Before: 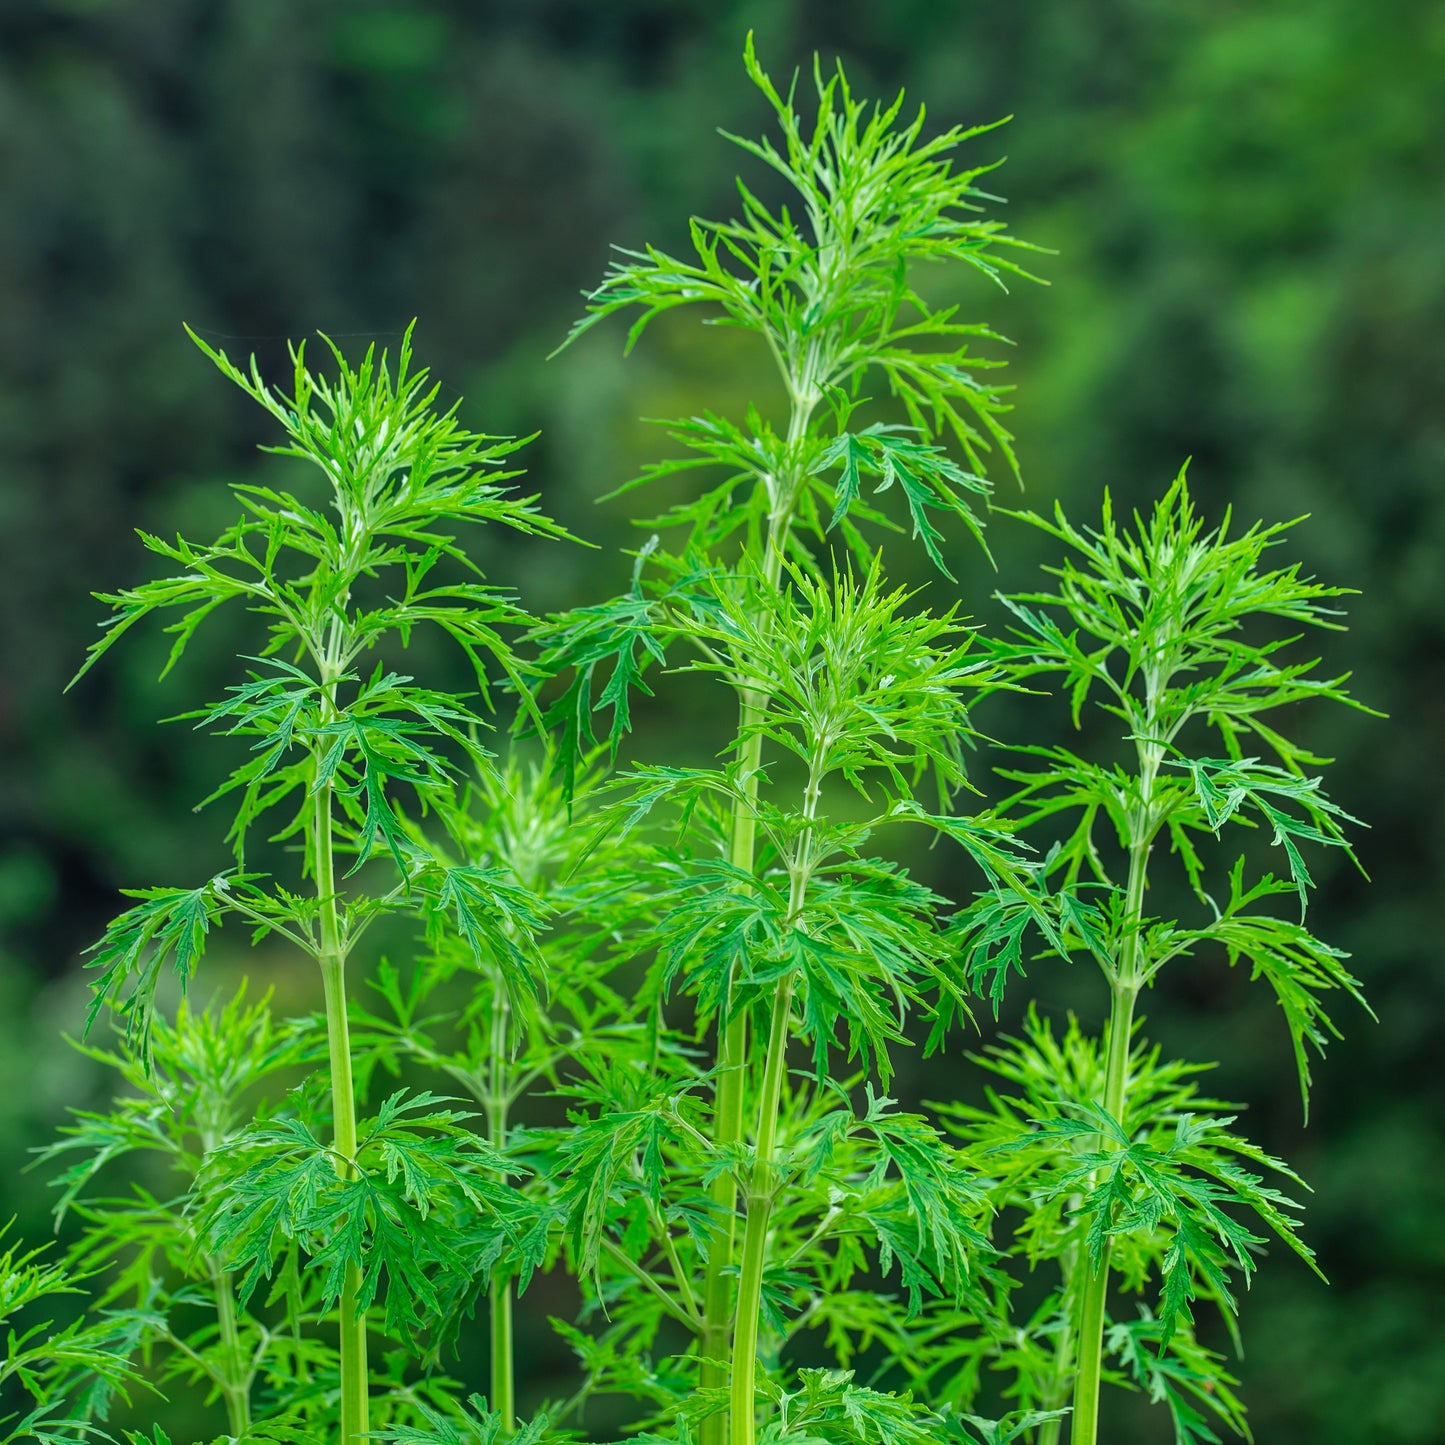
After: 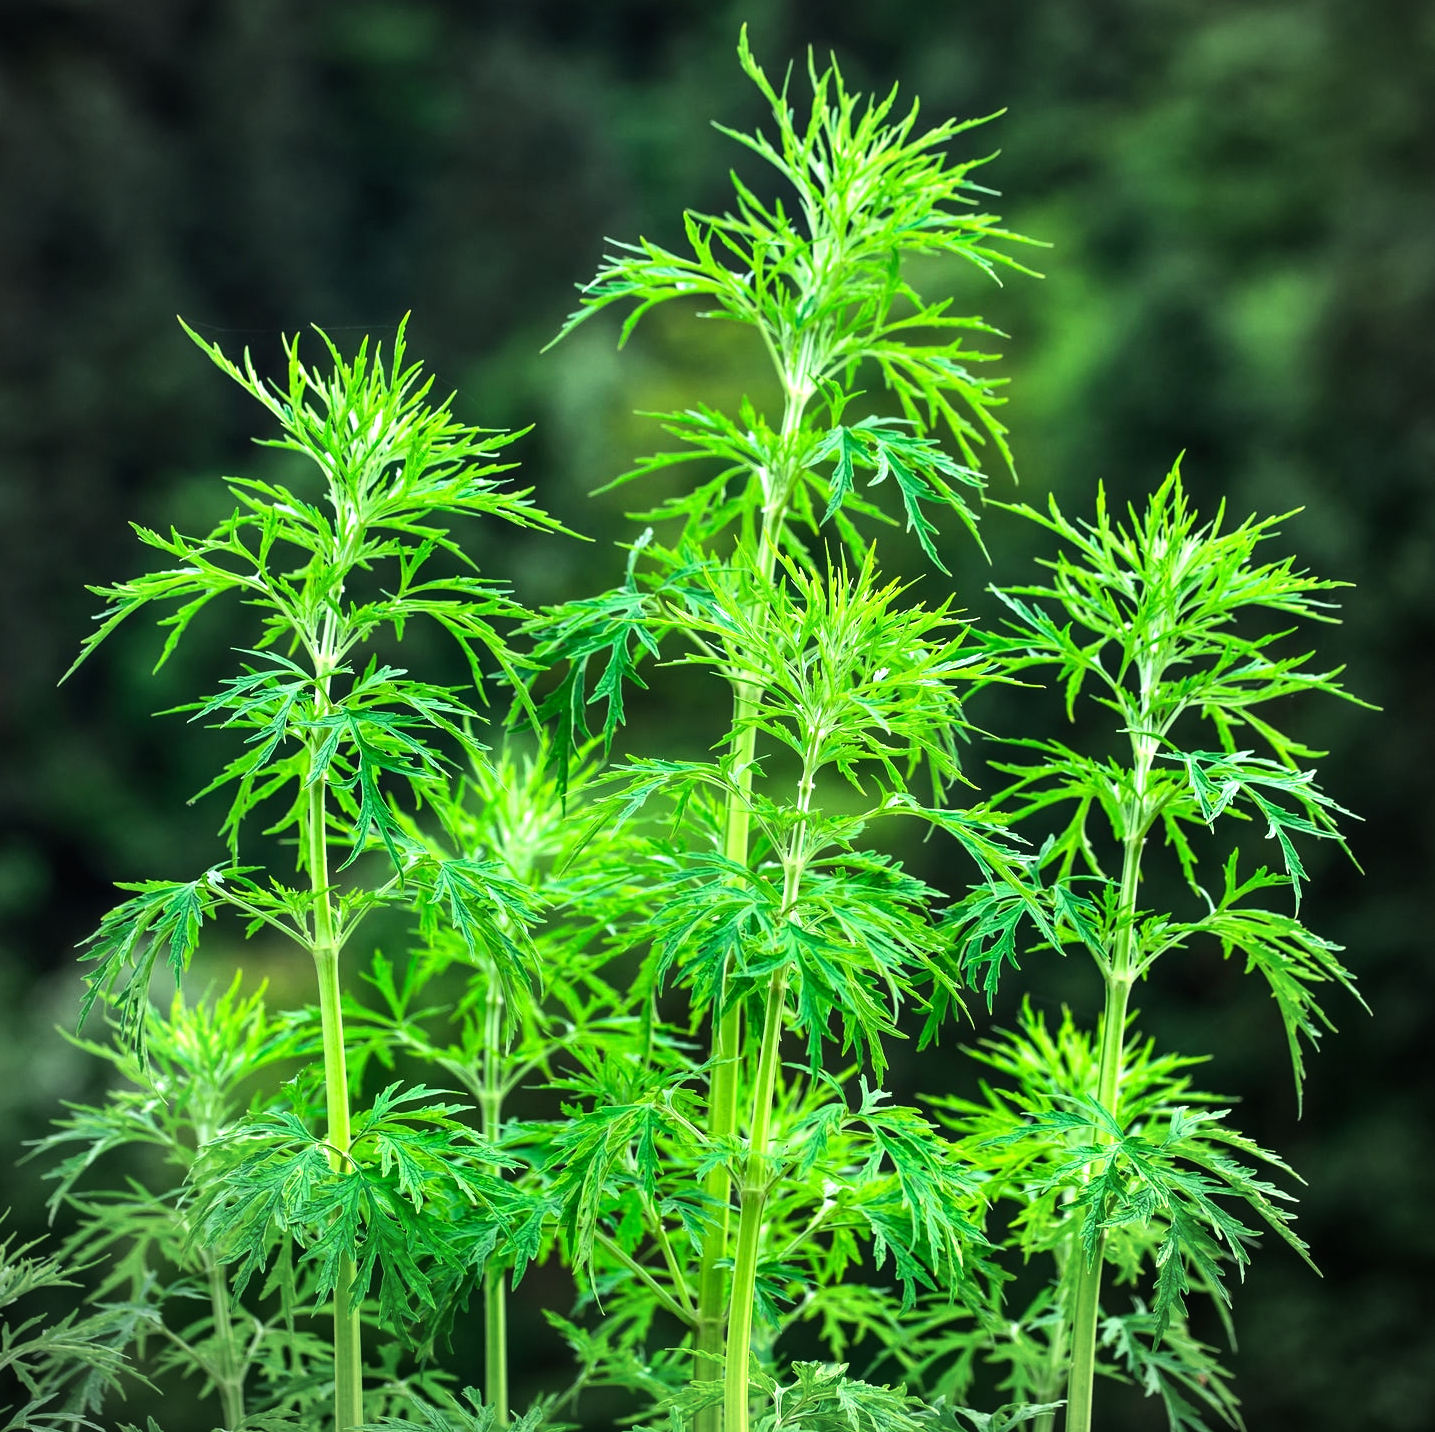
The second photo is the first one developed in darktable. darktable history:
tone equalizer: -8 EV -1.08 EV, -7 EV -1.01 EV, -6 EV -0.867 EV, -5 EV -0.578 EV, -3 EV 0.578 EV, -2 EV 0.867 EV, -1 EV 1.01 EV, +0 EV 1.08 EV, edges refinement/feathering 500, mask exposure compensation -1.57 EV, preserve details no
crop: left 0.434%, top 0.485%, right 0.244%, bottom 0.386%
white balance: emerald 1
vignetting: unbound false
